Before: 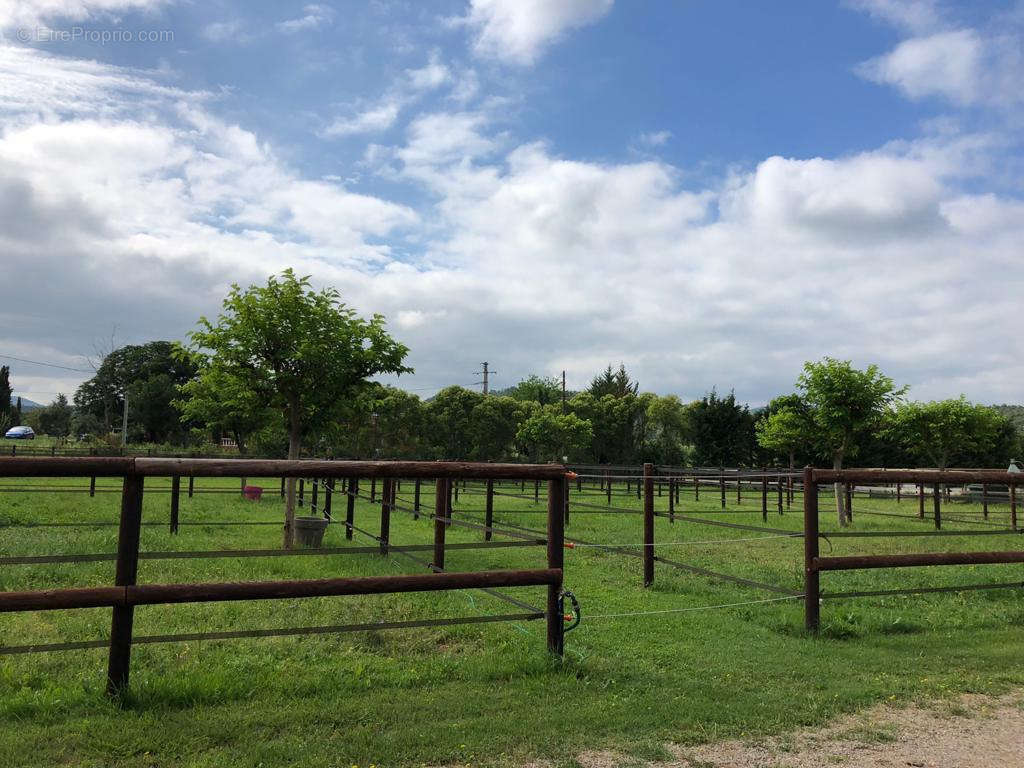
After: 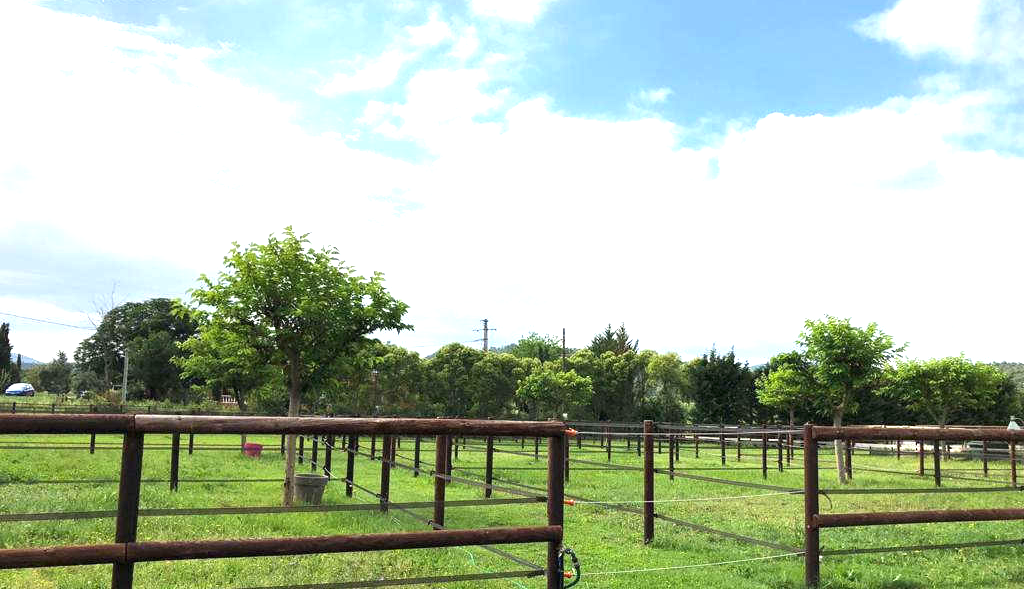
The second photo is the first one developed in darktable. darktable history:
exposure: black level correction 0, exposure 1.45 EV, compensate exposure bias true, compensate highlight preservation false
crop: top 5.667%, bottom 17.637%
